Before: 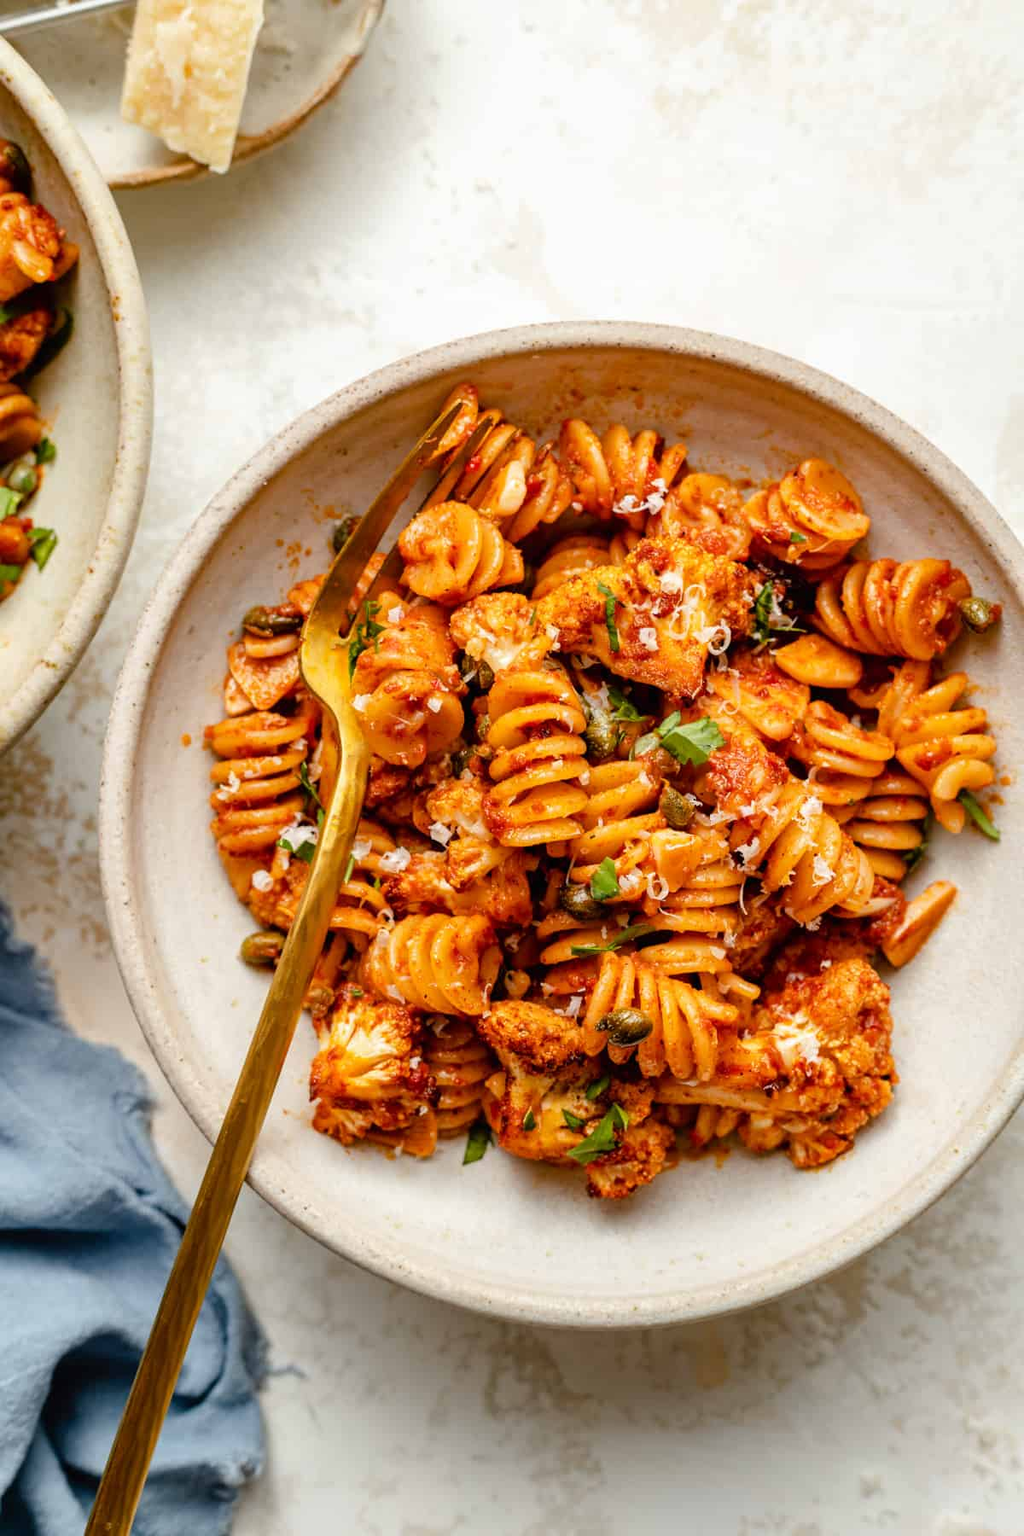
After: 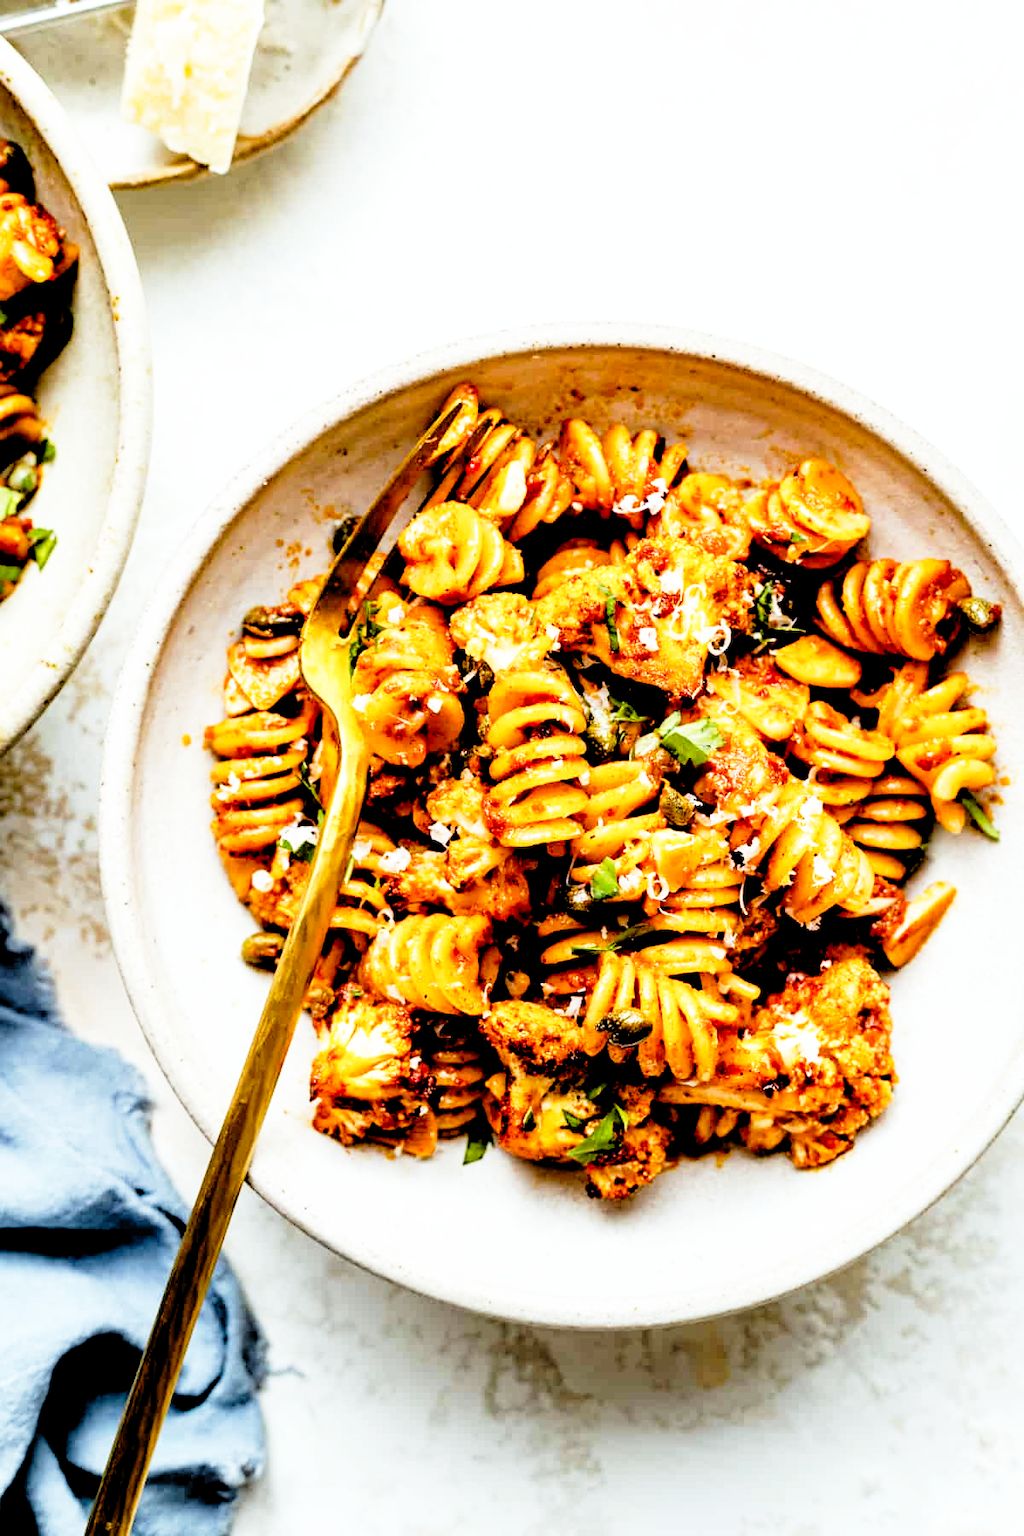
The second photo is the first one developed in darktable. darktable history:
base curve: curves: ch0 [(0, 0) (0.012, 0.01) (0.073, 0.168) (0.31, 0.711) (0.645, 0.957) (1, 1)], preserve colors none
white balance: red 0.925, blue 1.046
rgb levels: levels [[0.034, 0.472, 0.904], [0, 0.5, 1], [0, 0.5, 1]]
